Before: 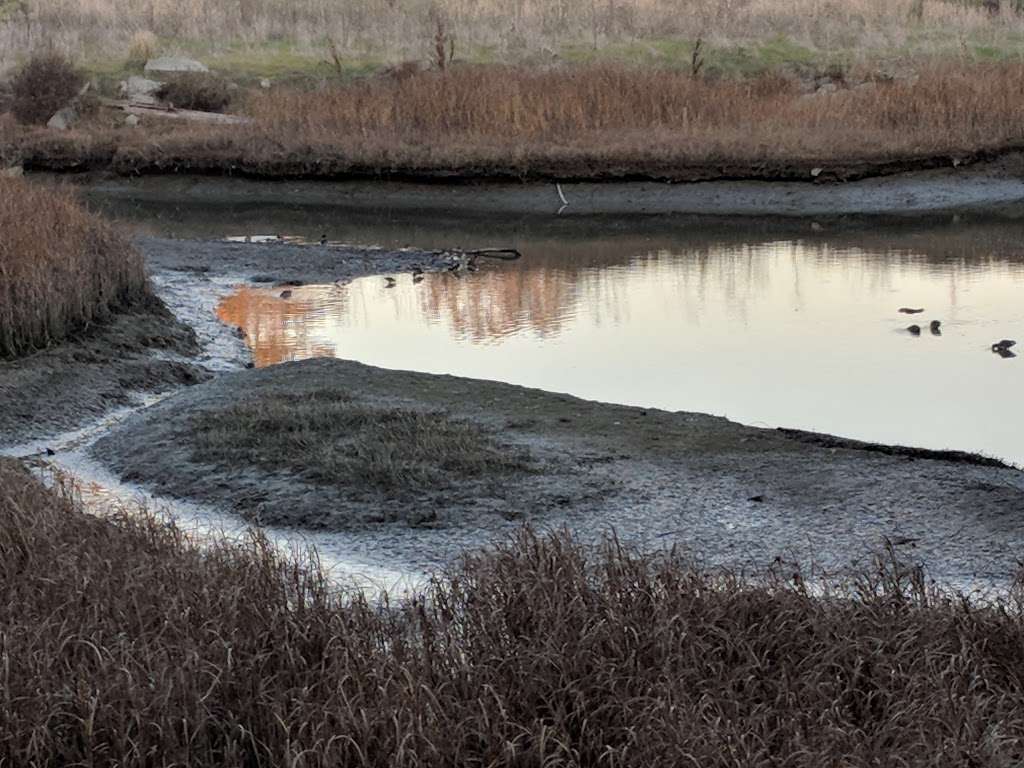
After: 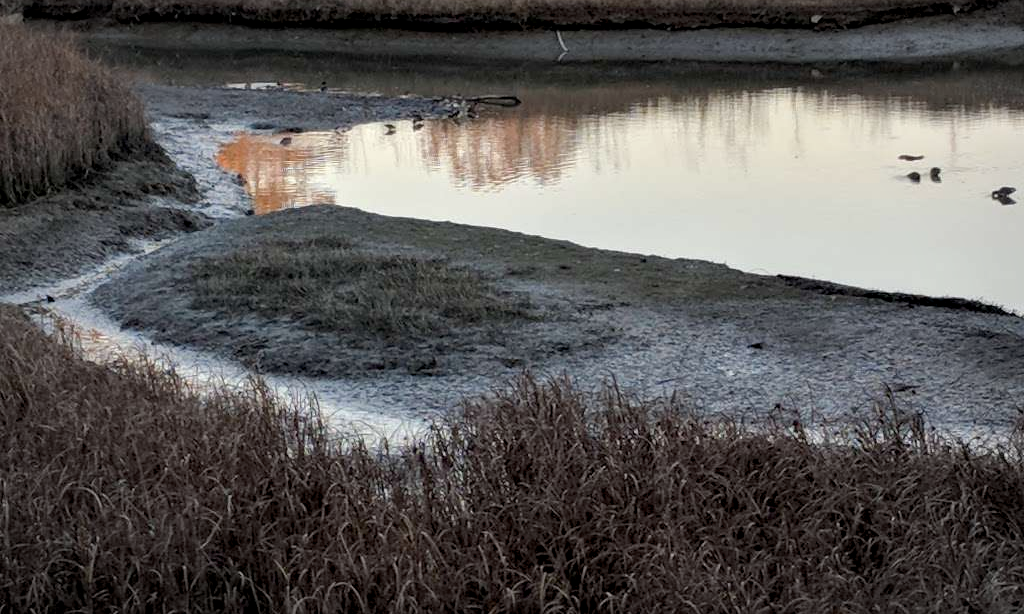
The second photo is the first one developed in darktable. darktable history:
color balance rgb: global offset › luminance -0.48%, perceptual saturation grading › global saturation -1.965%, perceptual saturation grading › highlights -8.034%, perceptual saturation grading › mid-tones 8.31%, perceptual saturation grading › shadows 3.835%
vignetting: fall-off radius 60.29%, brightness -0.217, automatic ratio true
crop and rotate: top 20.038%
